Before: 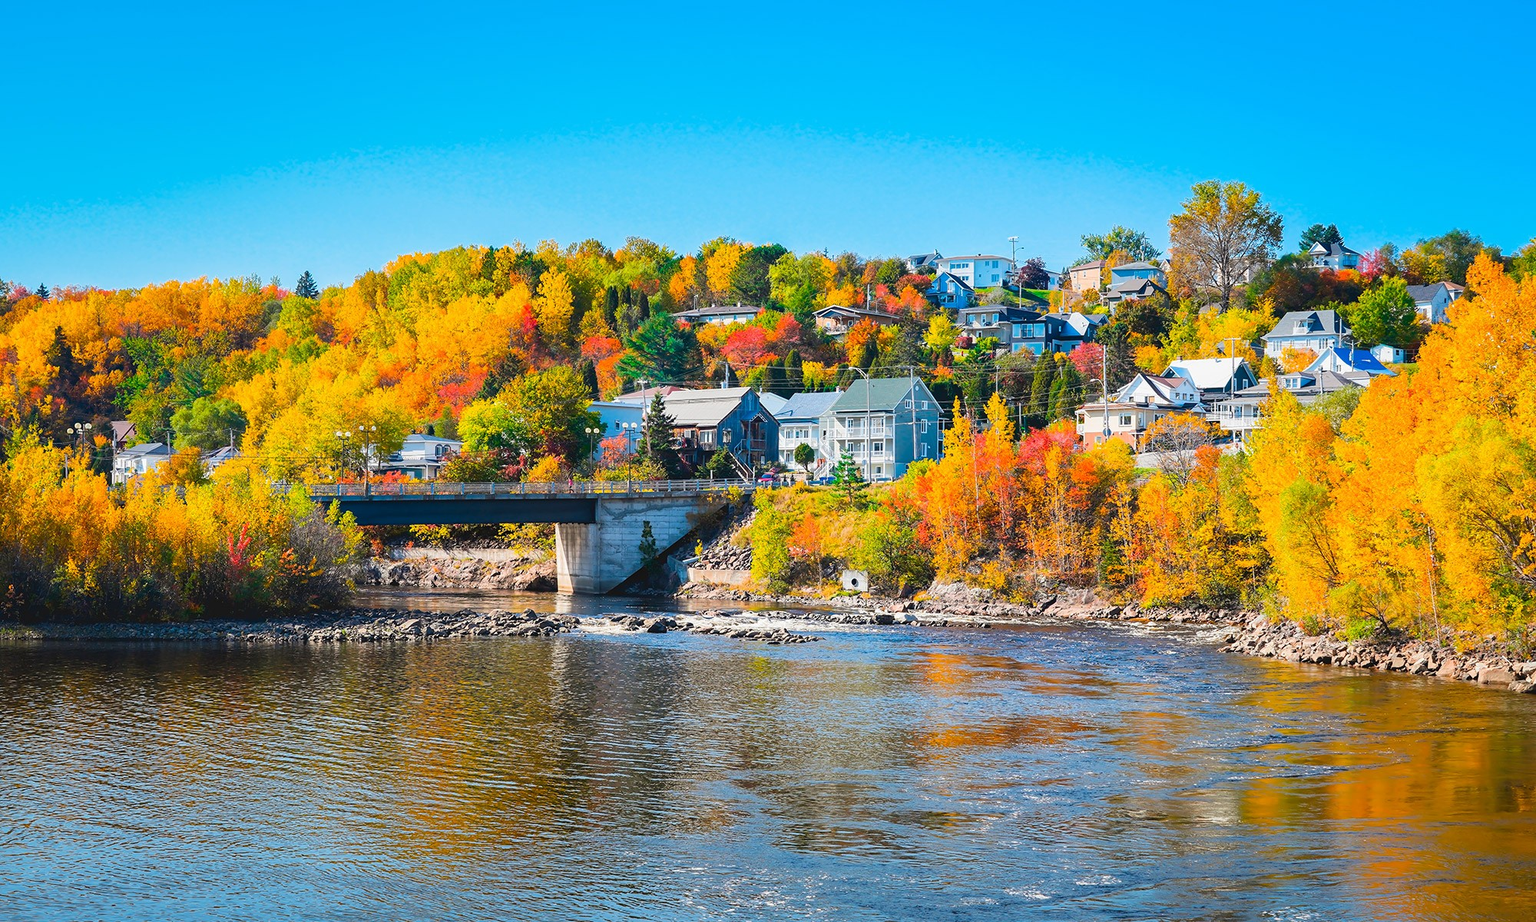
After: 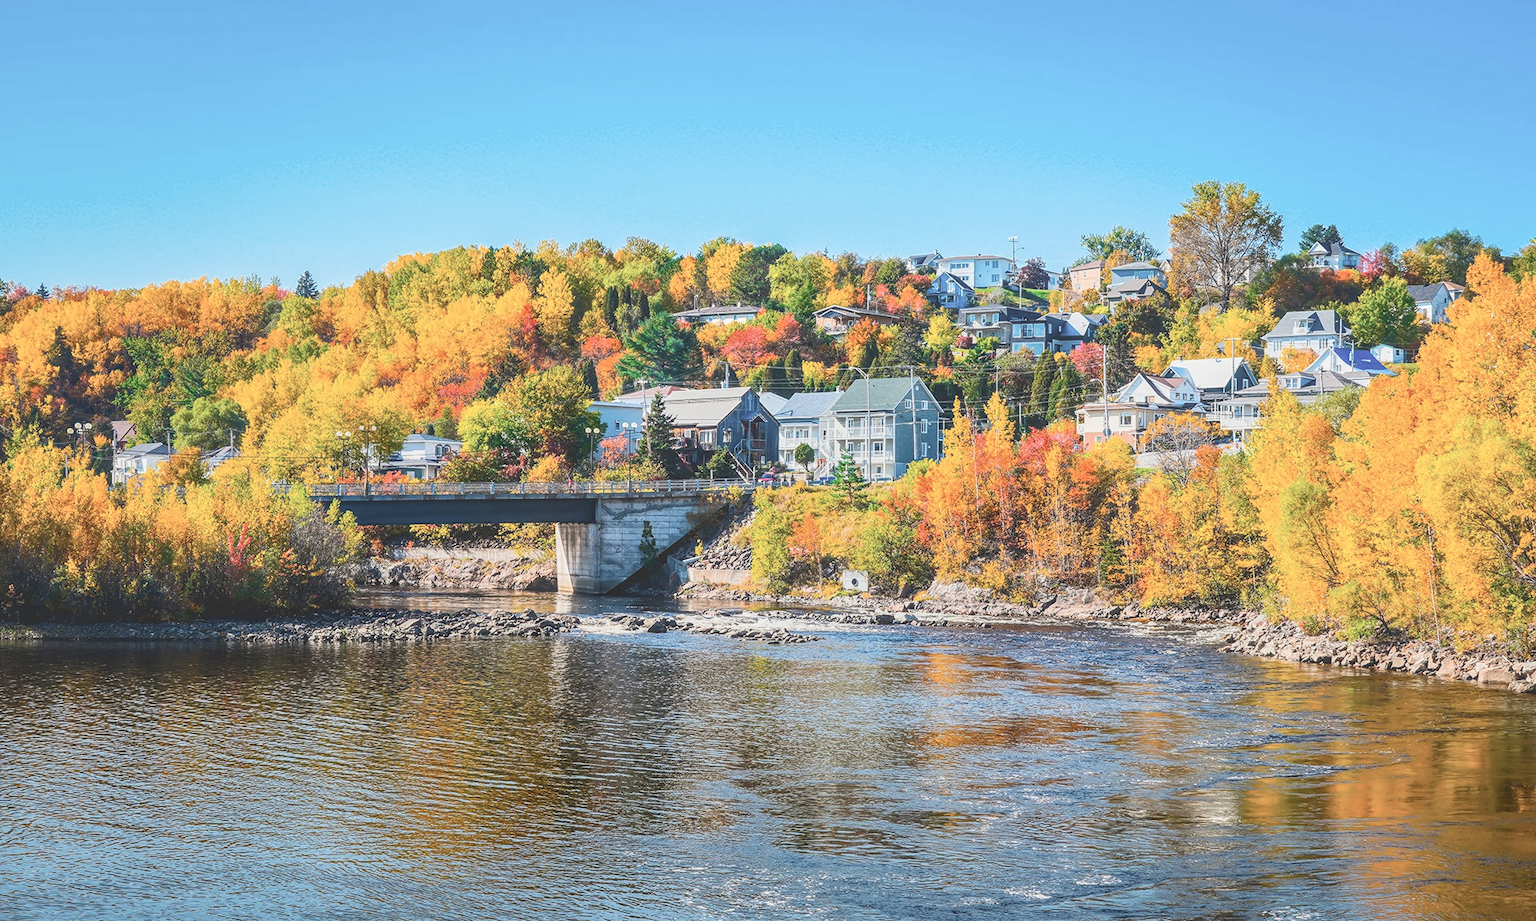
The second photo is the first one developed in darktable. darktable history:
local contrast: highlights 73%, shadows 15%, midtone range 0.197
contrast brightness saturation: contrast 0.25, saturation -0.31
